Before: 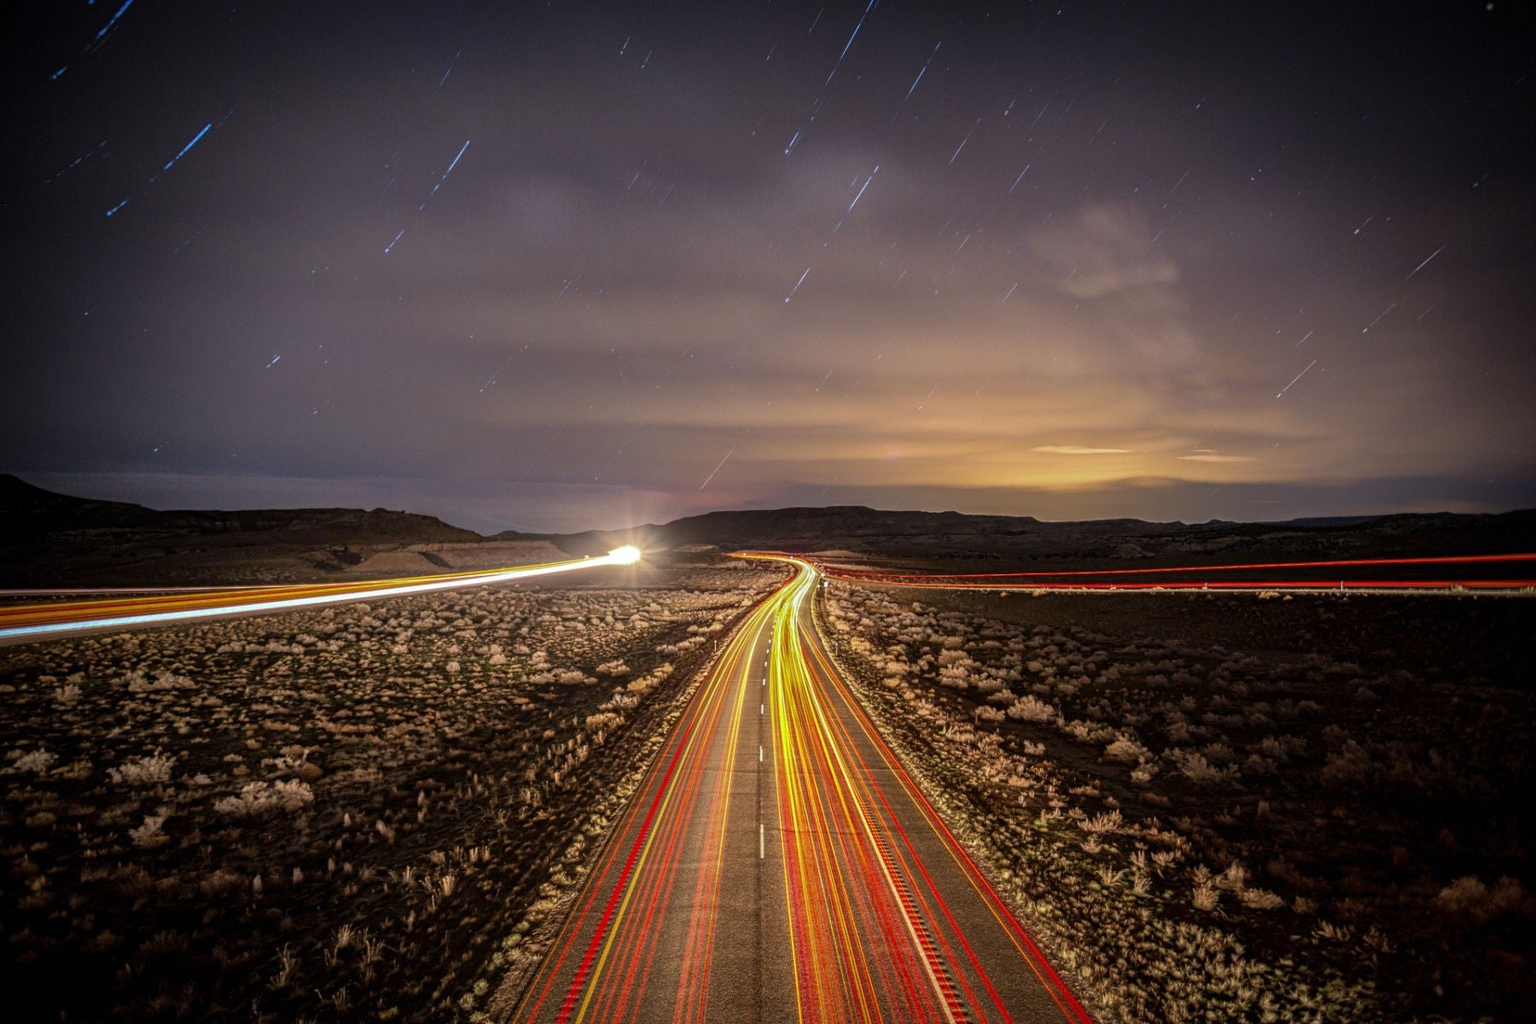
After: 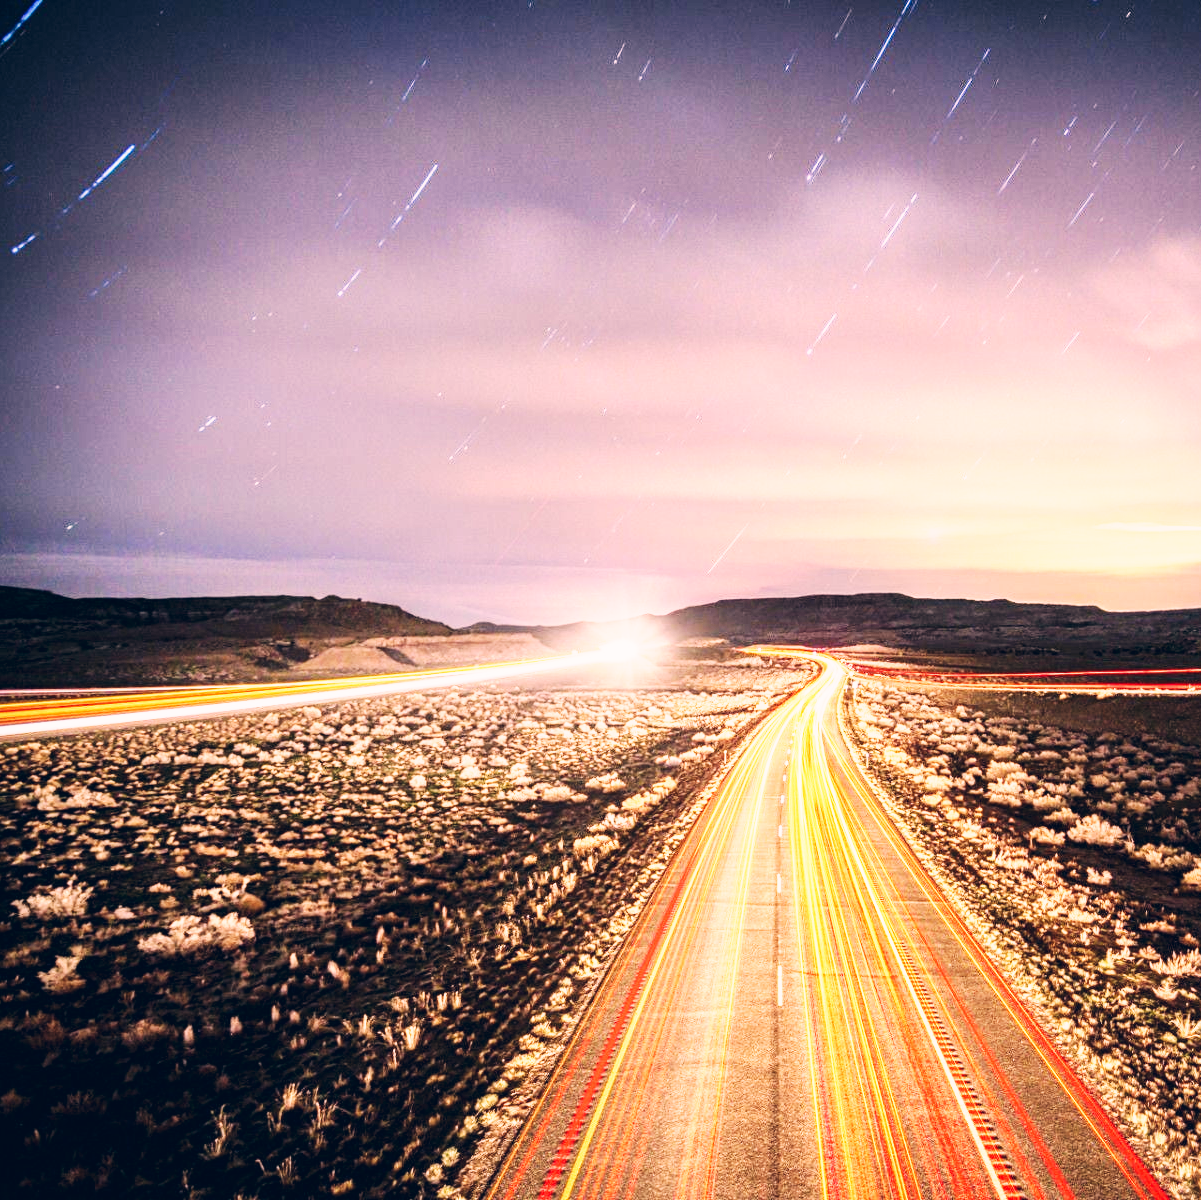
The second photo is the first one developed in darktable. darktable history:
exposure: black level correction -0.002, exposure 1.112 EV, compensate highlight preservation false
crop and rotate: left 6.283%, right 26.958%
base curve: curves: ch0 [(0, 0) (0.007, 0.004) (0.027, 0.03) (0.046, 0.07) (0.207, 0.54) (0.442, 0.872) (0.673, 0.972) (1, 1)], preserve colors none
color correction: highlights a* 14.3, highlights b* 5.63, shadows a* -6.07, shadows b* -15.48, saturation 0.87
